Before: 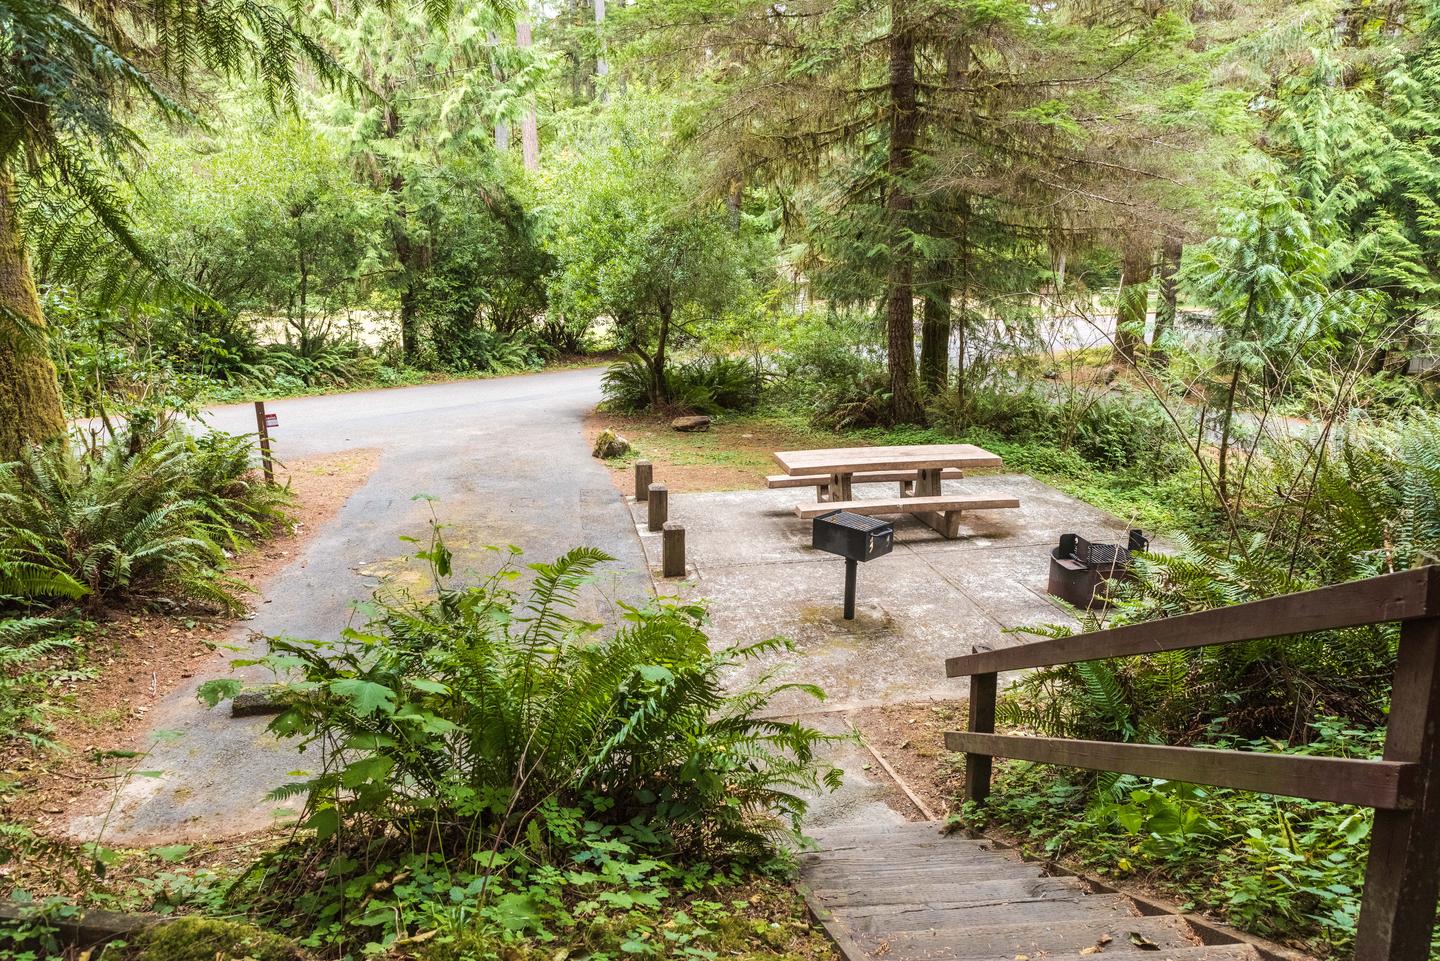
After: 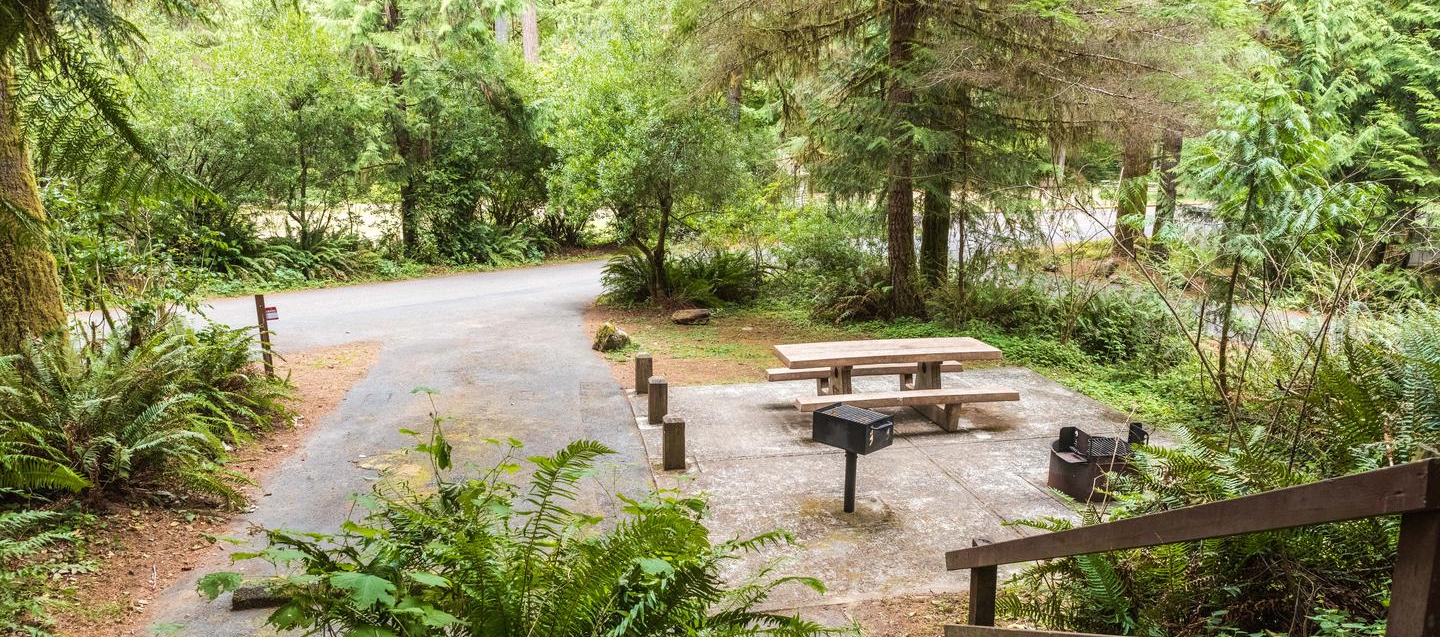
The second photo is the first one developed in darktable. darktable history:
crop: top 11.167%, bottom 22.504%
